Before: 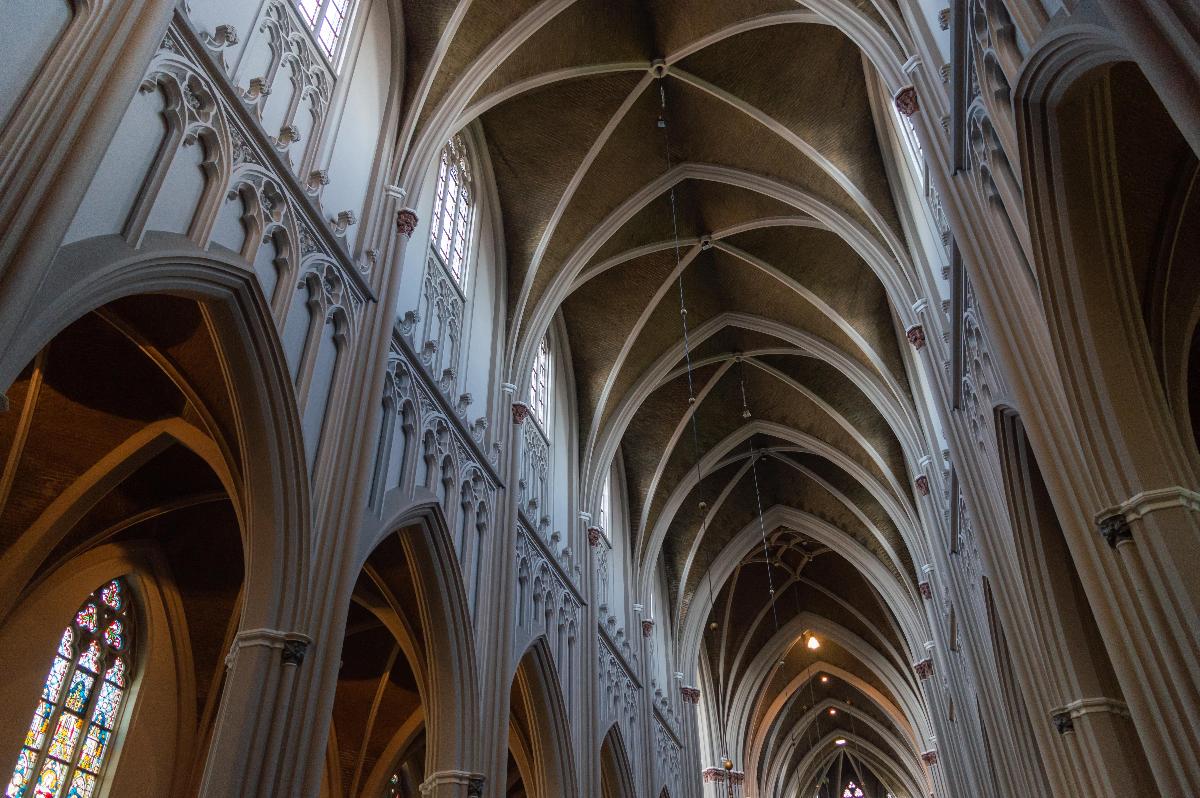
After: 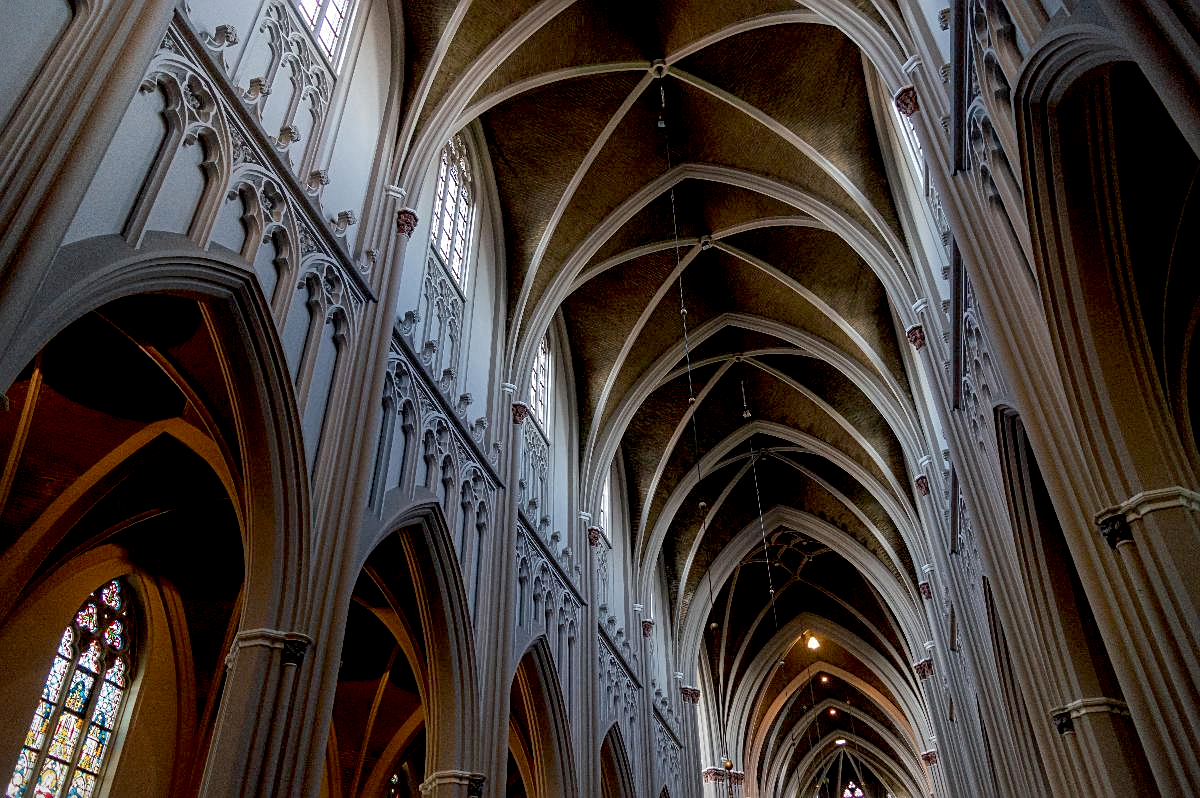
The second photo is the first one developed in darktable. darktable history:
exposure: black level correction 0.016, exposure -0.009 EV, compensate highlight preservation false
sharpen: radius 2.167, amount 0.381, threshold 0
vignetting: fall-off start 91.19%
